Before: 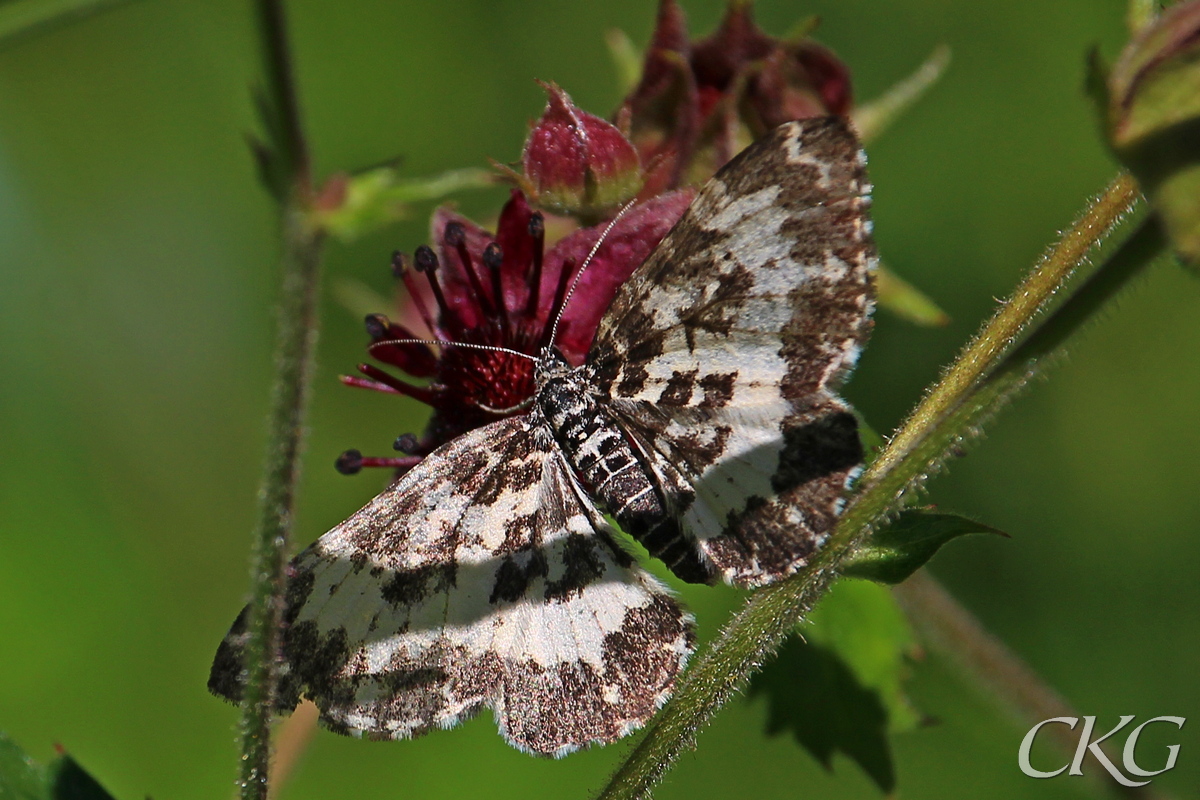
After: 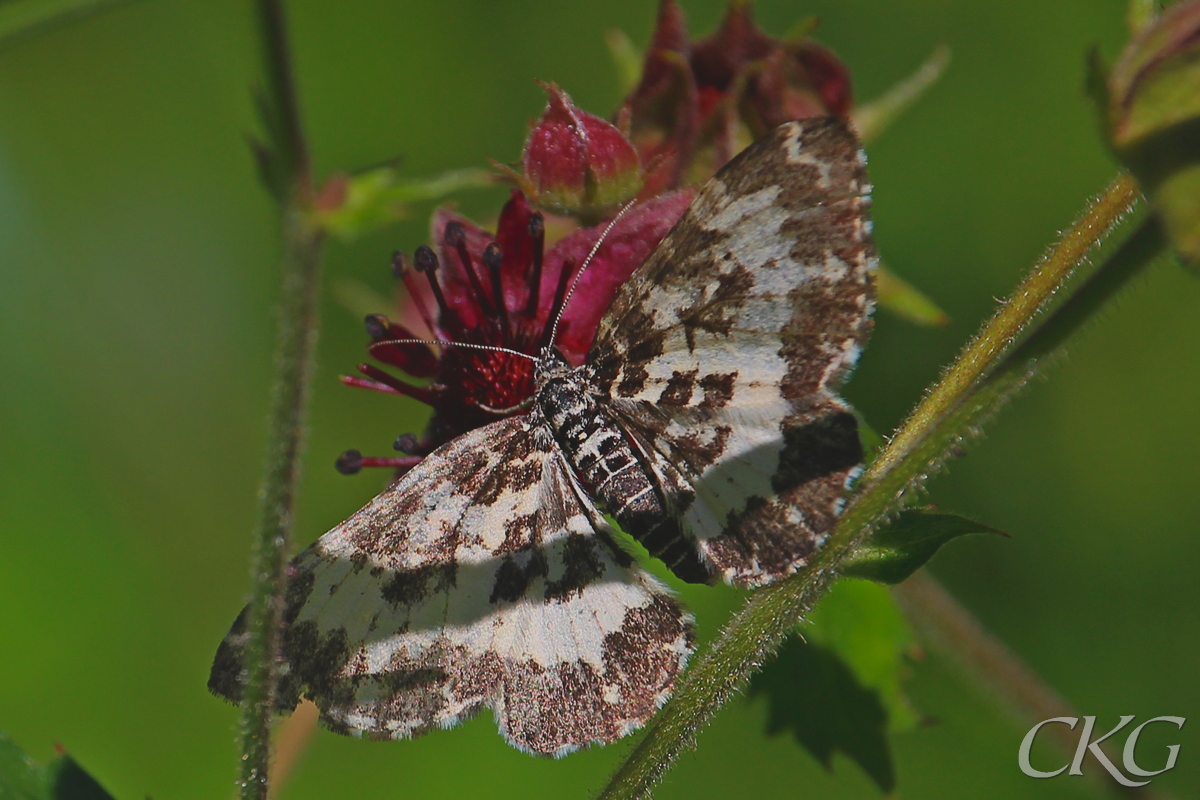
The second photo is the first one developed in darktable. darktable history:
local contrast: detail 70%
white balance: emerald 1
